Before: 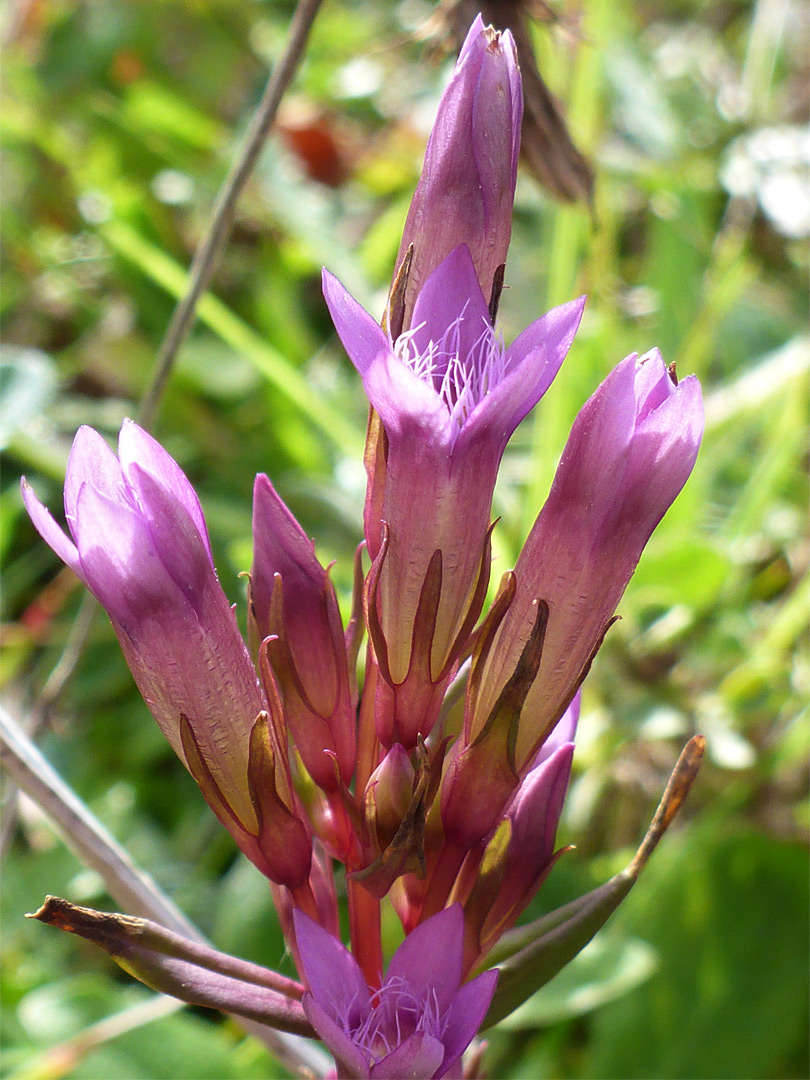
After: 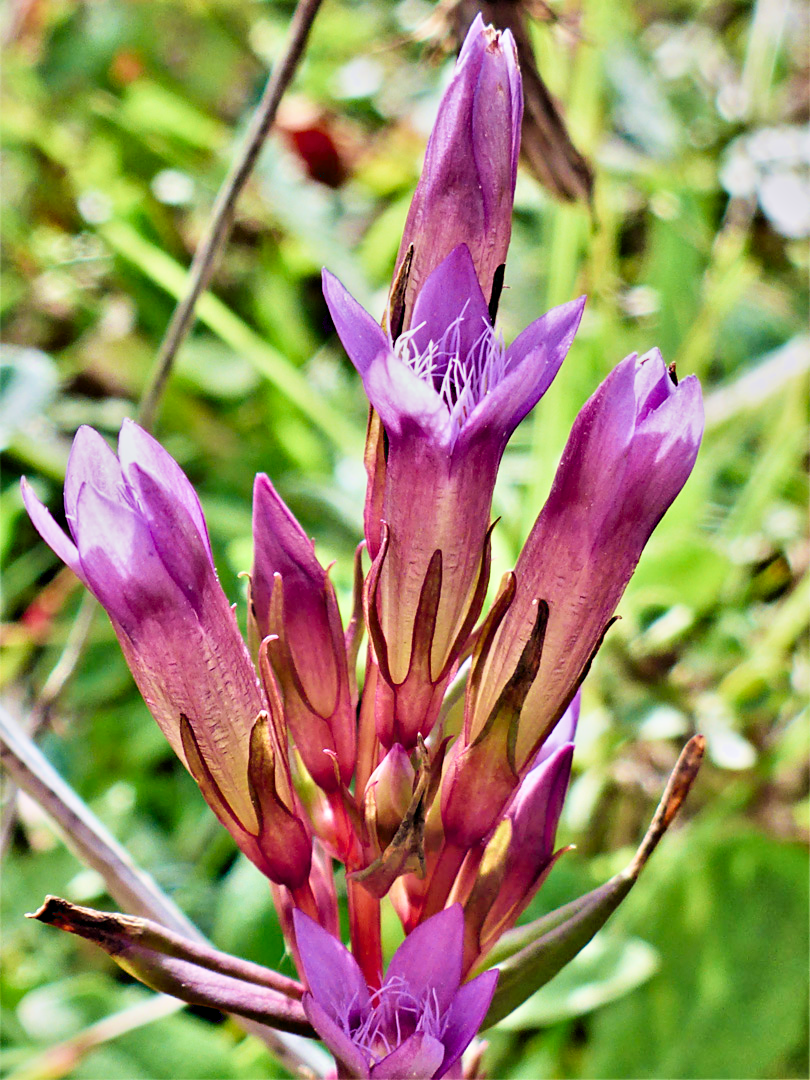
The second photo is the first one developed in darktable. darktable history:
filmic rgb: black relative exposure -7.65 EV, white relative exposure 4.56 EV, hardness 3.61
exposure: black level correction -0.003, exposure 0.04 EV, compensate highlight preservation false
velvia: on, module defaults
contrast equalizer: octaves 7, y [[0.48, 0.654, 0.731, 0.706, 0.772, 0.382], [0.55 ×6], [0 ×6], [0 ×6], [0 ×6]]
tone equalizer: -8 EV 2 EV, -7 EV 2 EV, -6 EV 2 EV, -5 EV 2 EV, -4 EV 2 EV, -3 EV 1.5 EV, -2 EV 1 EV, -1 EV 0.5 EV
